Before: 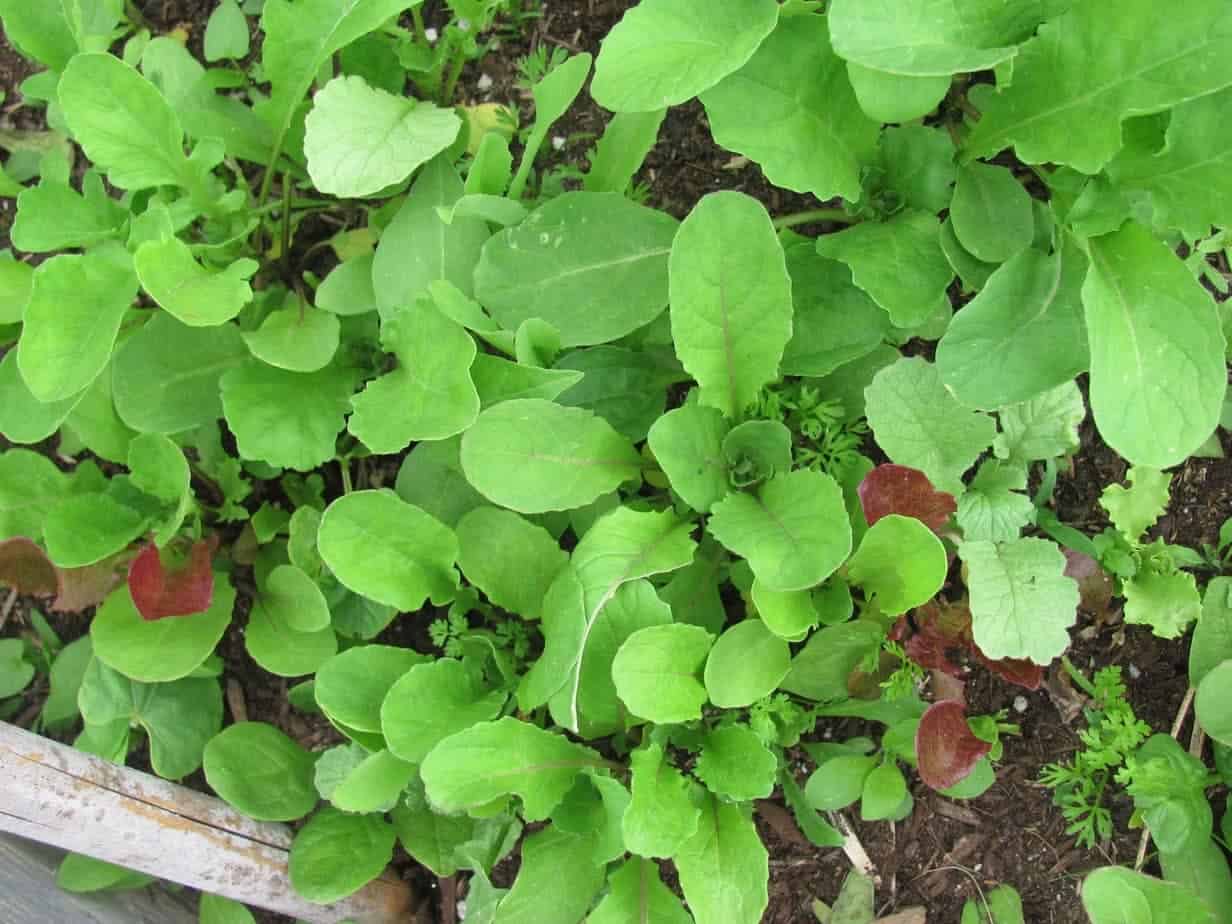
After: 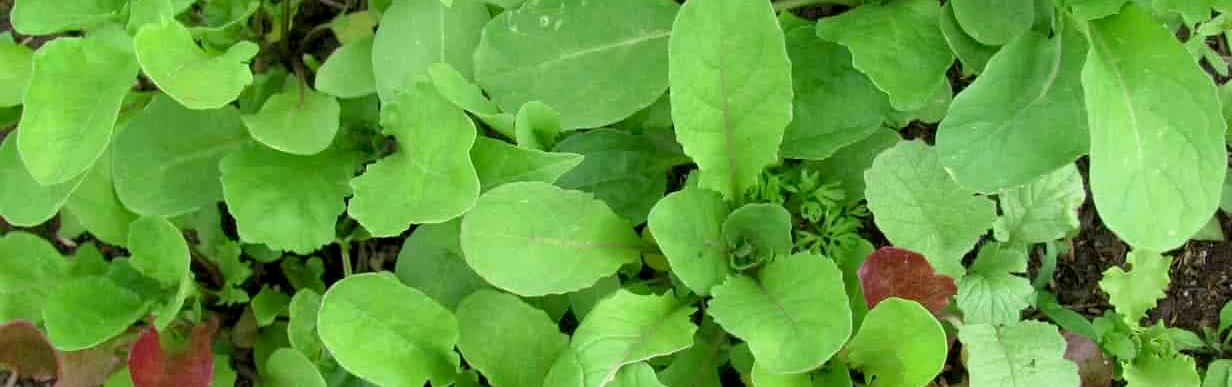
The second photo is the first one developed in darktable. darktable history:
exposure: black level correction 0.009, compensate highlight preservation false
crop and rotate: top 23.492%, bottom 34.543%
